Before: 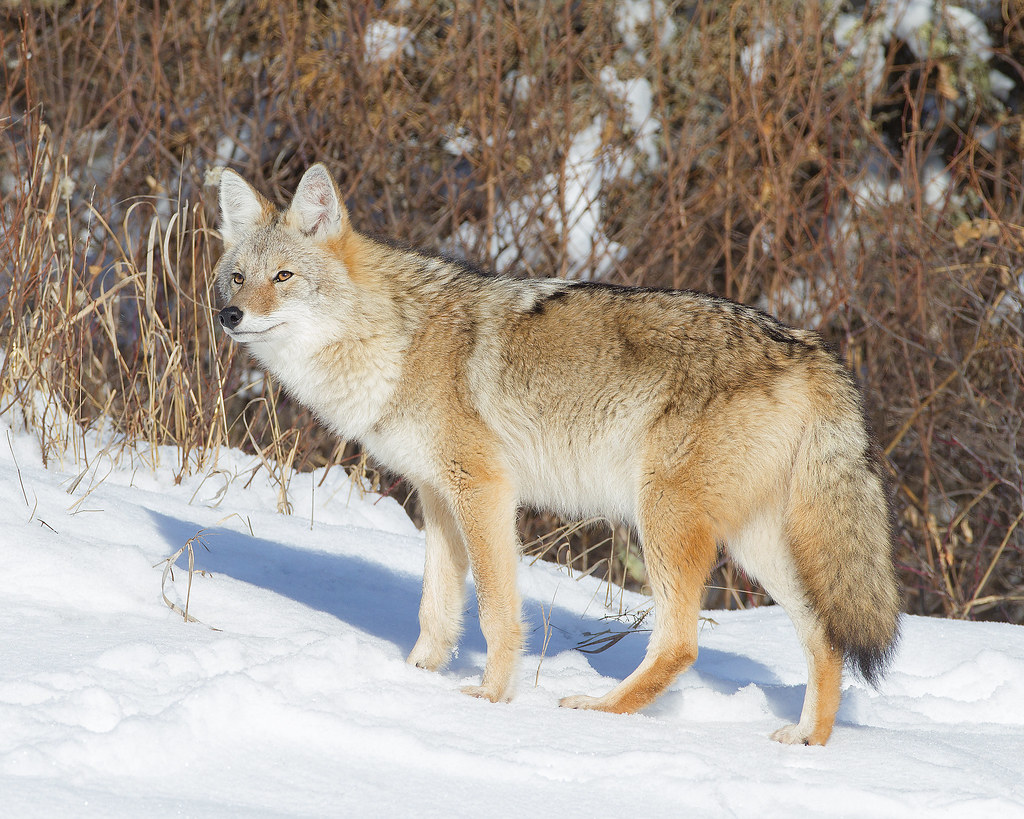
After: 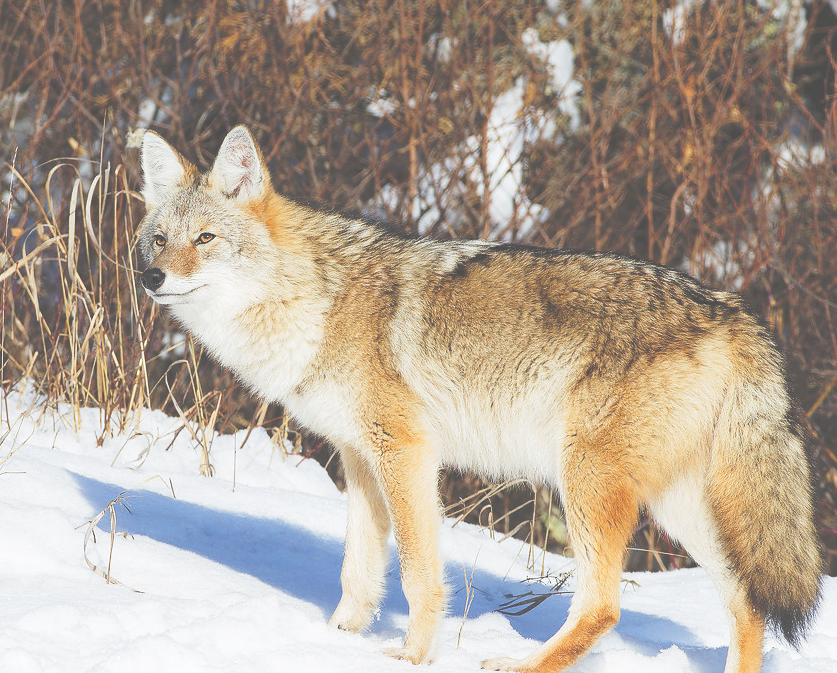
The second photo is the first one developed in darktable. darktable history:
tone curve: curves: ch0 [(0, 0) (0.003, 0.319) (0.011, 0.319) (0.025, 0.323) (0.044, 0.323) (0.069, 0.327) (0.1, 0.33) (0.136, 0.338) (0.177, 0.348) (0.224, 0.361) (0.277, 0.374) (0.335, 0.398) (0.399, 0.444) (0.468, 0.516) (0.543, 0.595) (0.623, 0.694) (0.709, 0.793) (0.801, 0.883) (0.898, 0.942) (1, 1)], preserve colors none
crop and rotate: left 7.656%, top 4.703%, right 10.531%, bottom 13.03%
